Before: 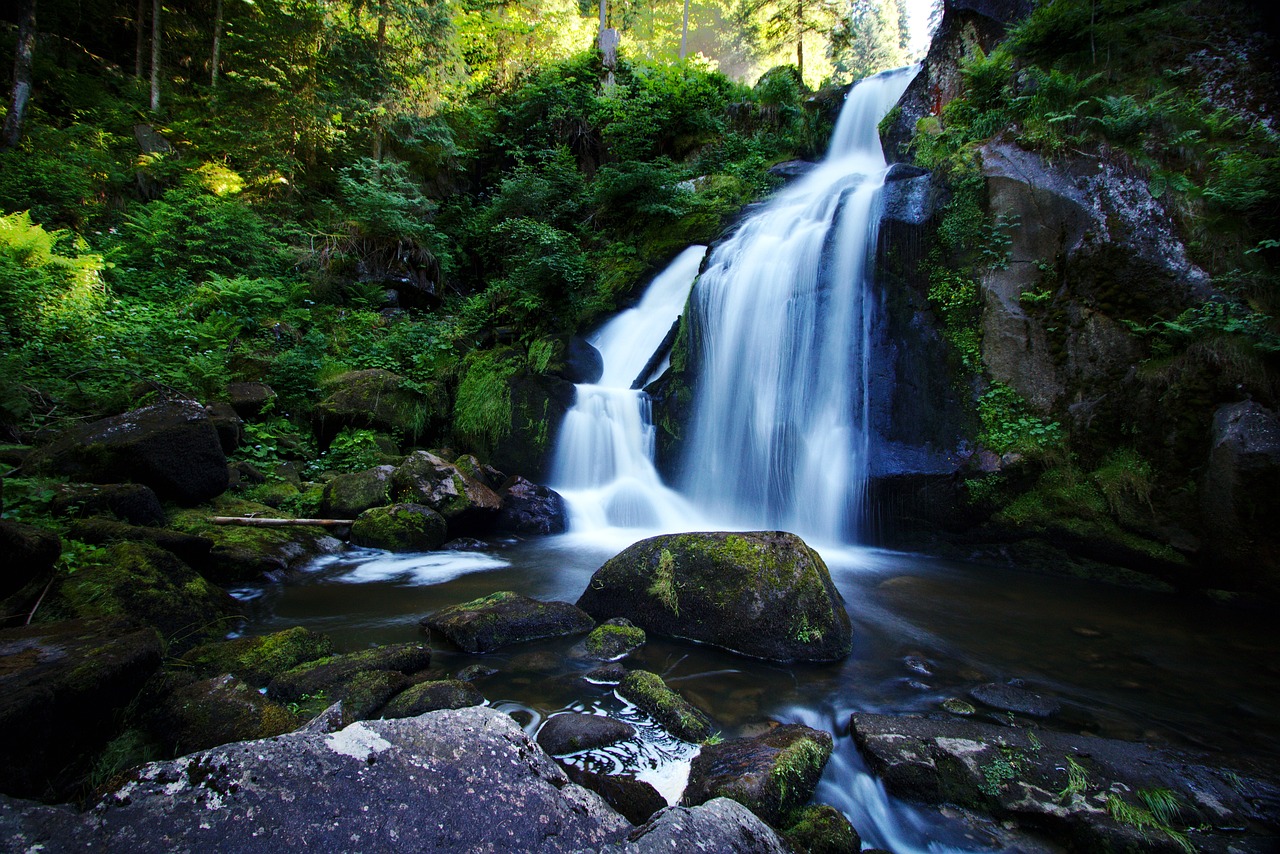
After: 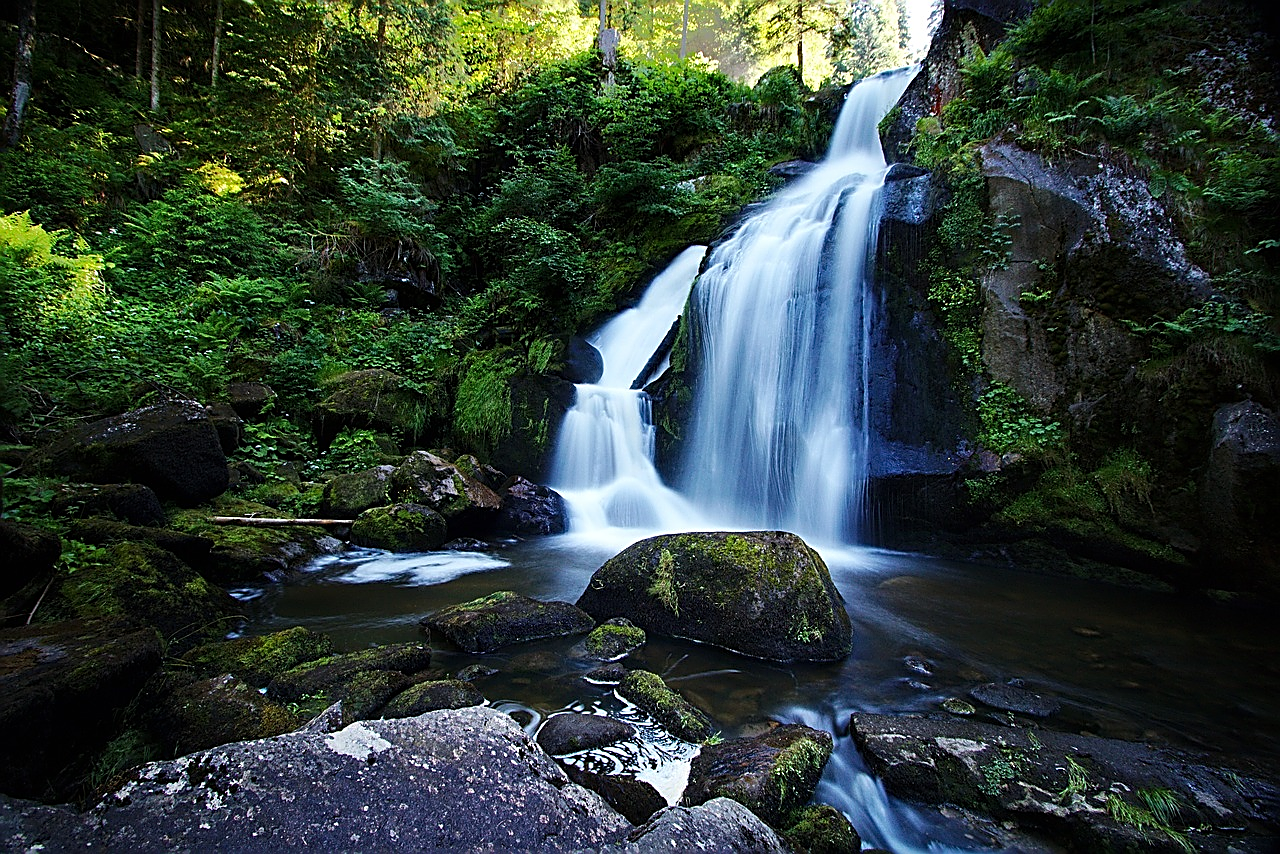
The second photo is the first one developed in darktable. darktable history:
sharpen: amount 1
white balance: red 1, blue 1
